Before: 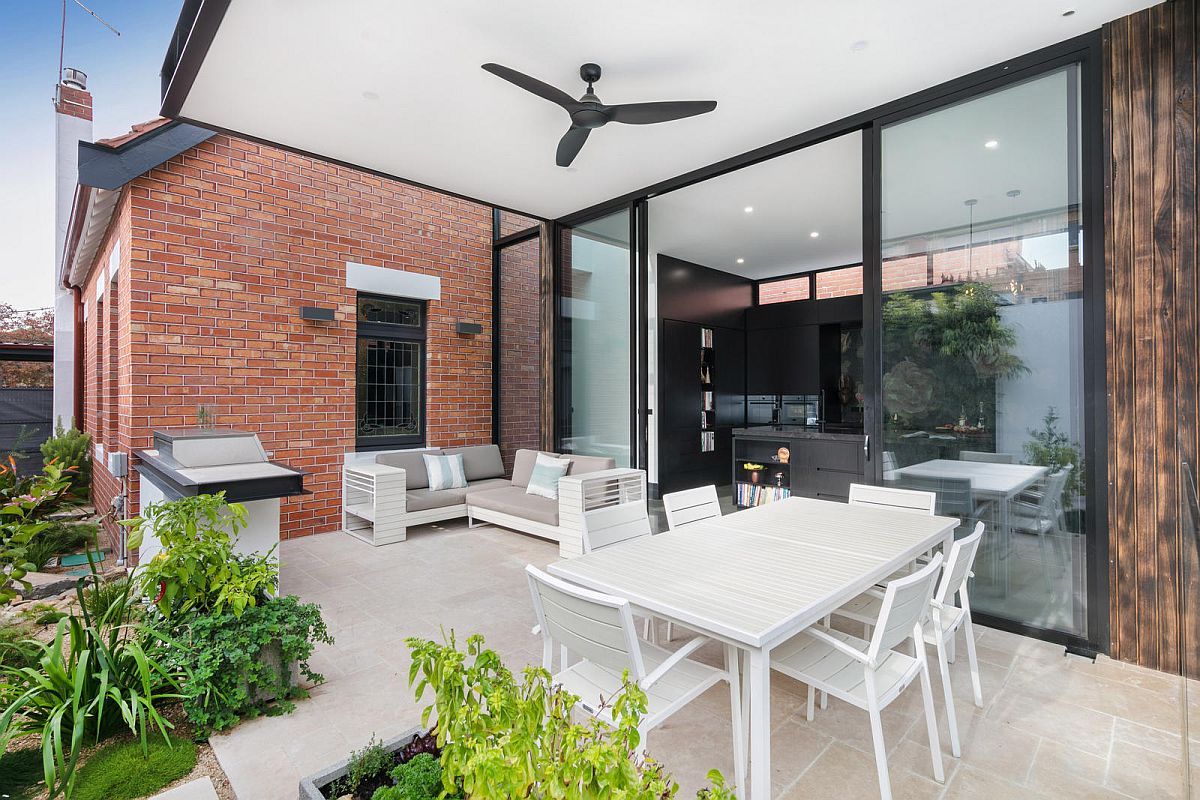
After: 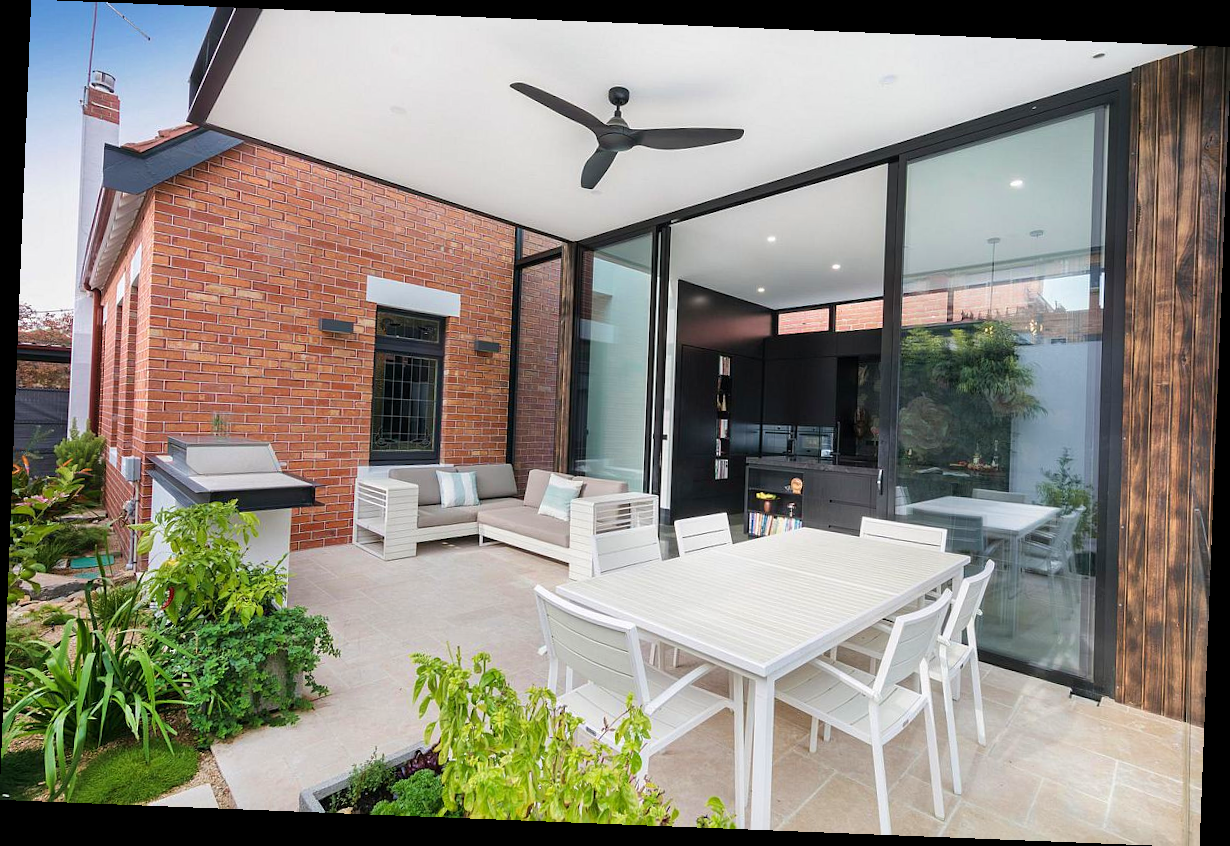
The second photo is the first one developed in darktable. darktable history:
velvia: on, module defaults
rotate and perspective: rotation 2.27°, automatic cropping off
